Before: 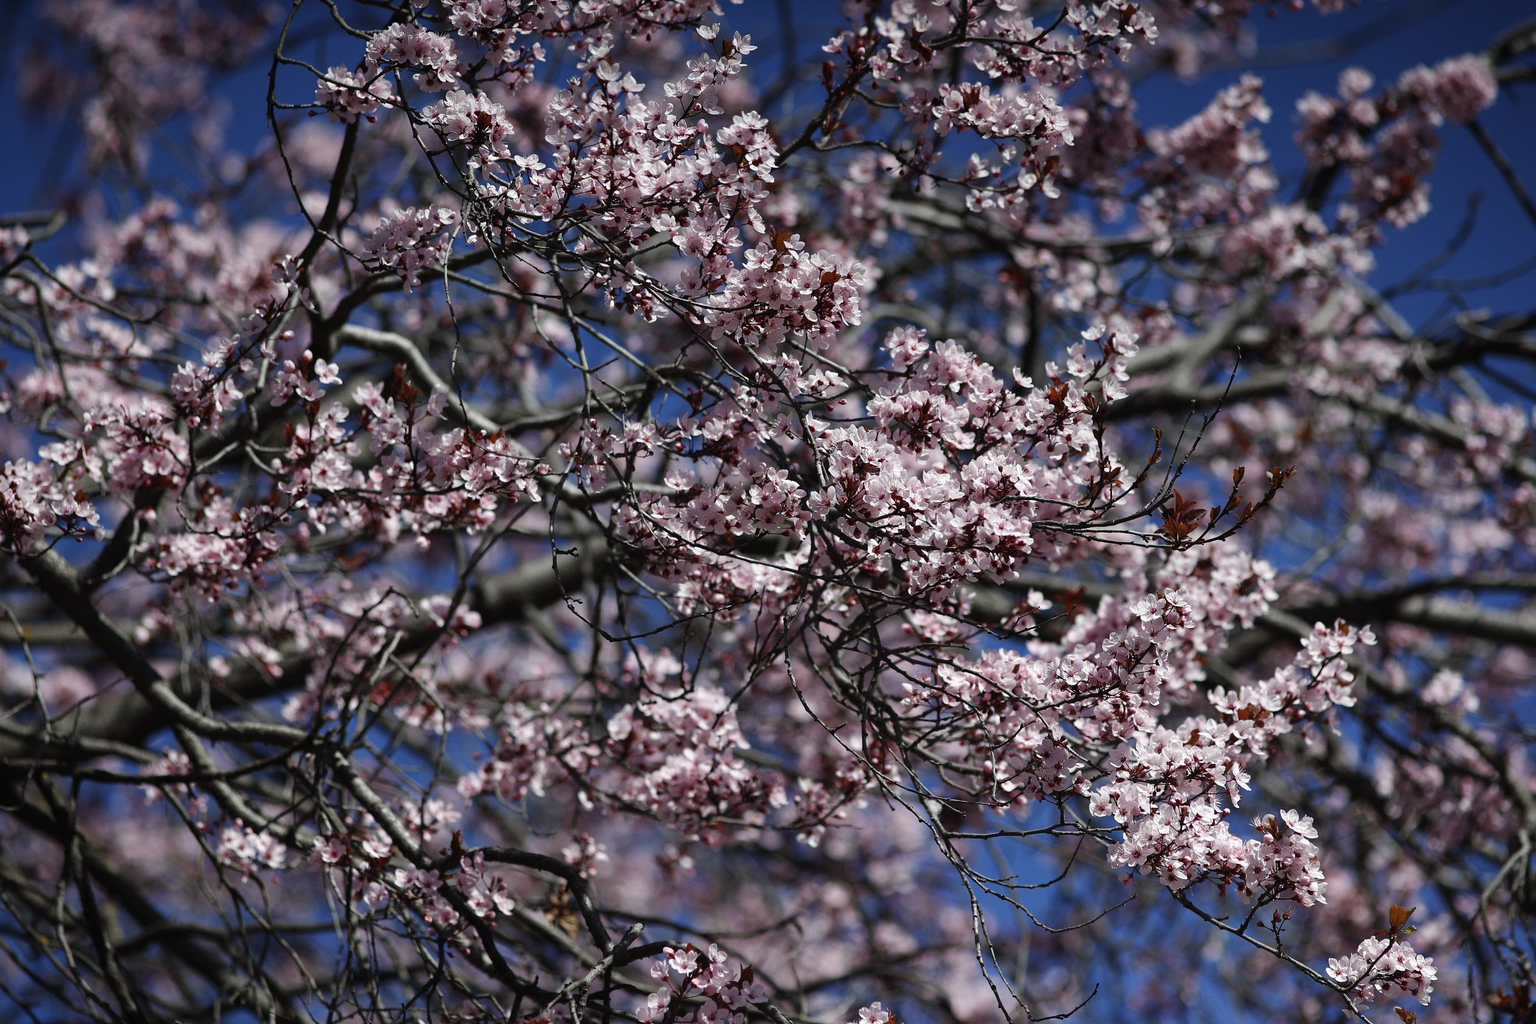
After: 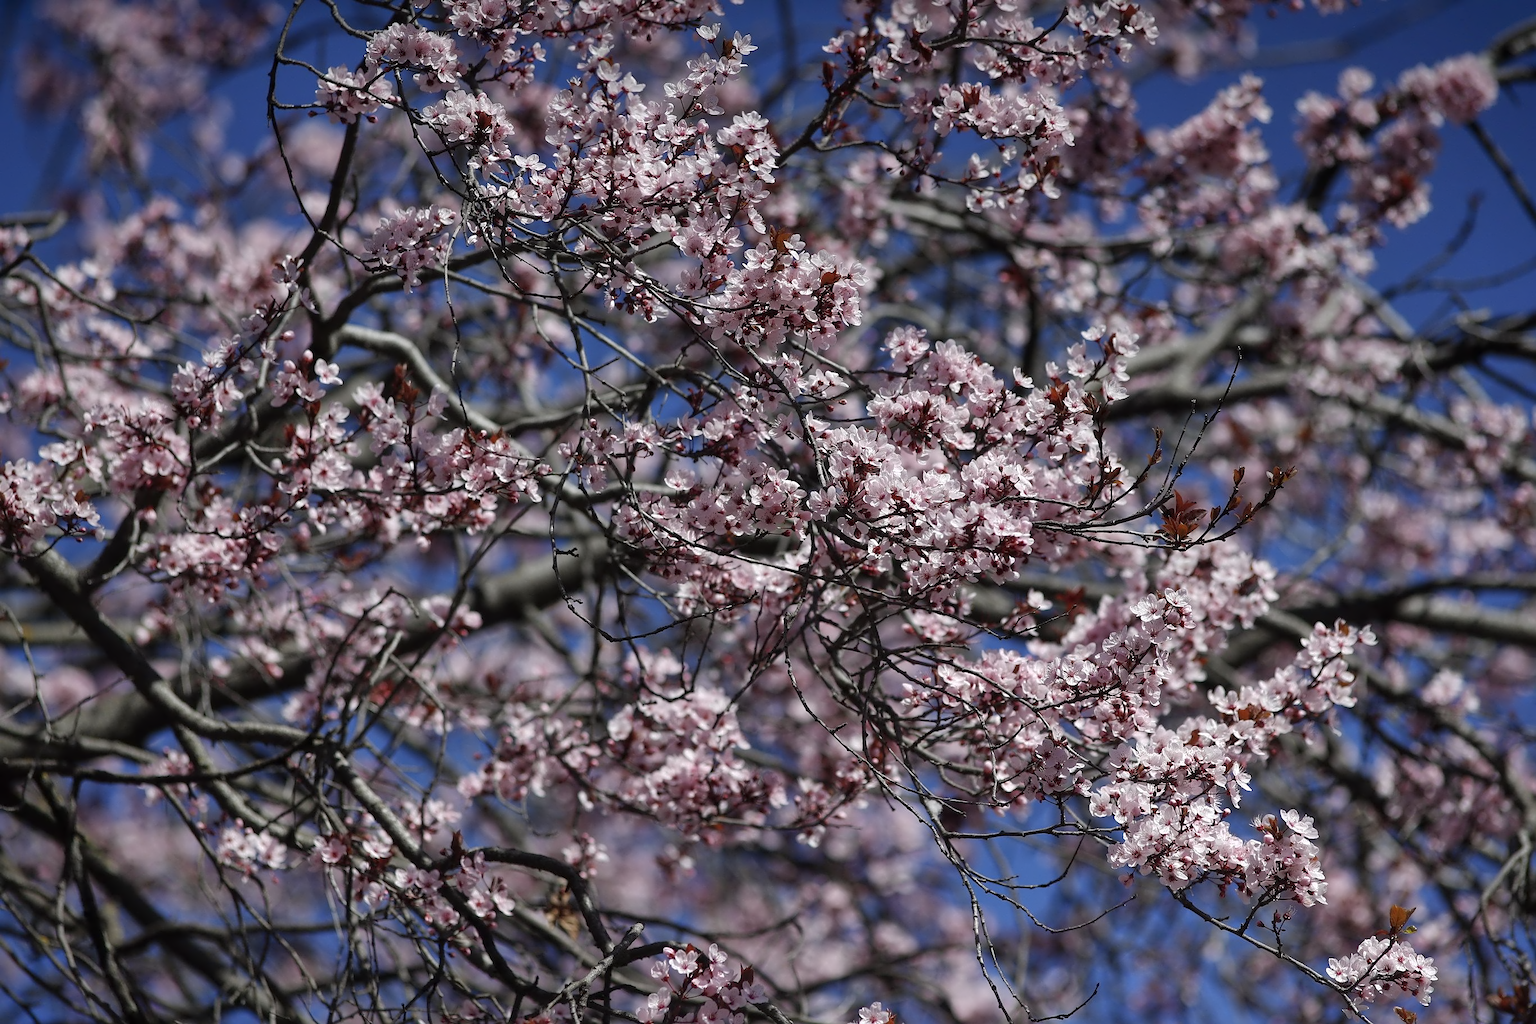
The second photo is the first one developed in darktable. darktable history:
shadows and highlights: on, module defaults
local contrast: highlights 105%, shadows 98%, detail 120%, midtone range 0.2
contrast equalizer: octaves 7, y [[0.5 ×6], [0.5 ×6], [0.5 ×6], [0, 0.033, 0.067, 0.1, 0.133, 0.167], [0, 0.05, 0.1, 0.15, 0.2, 0.25]], mix 0.3
sharpen: radius 1.273, amount 0.29, threshold 0.107
